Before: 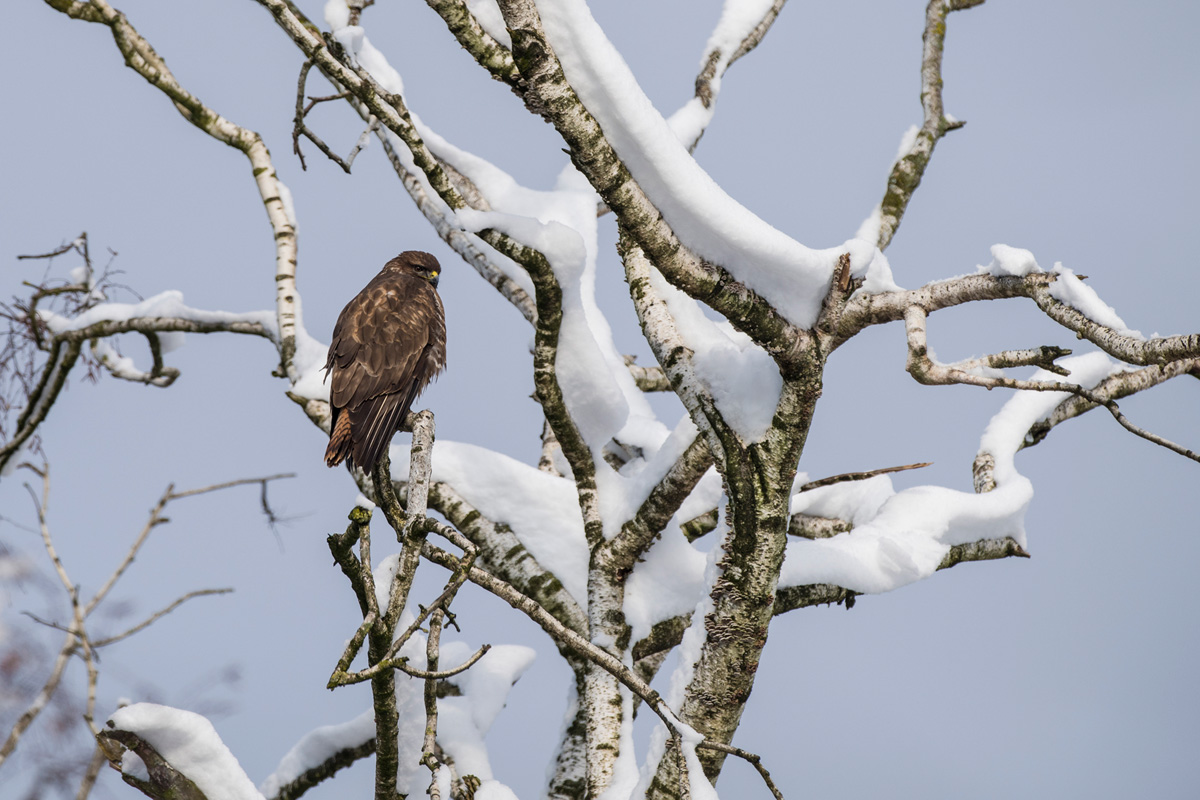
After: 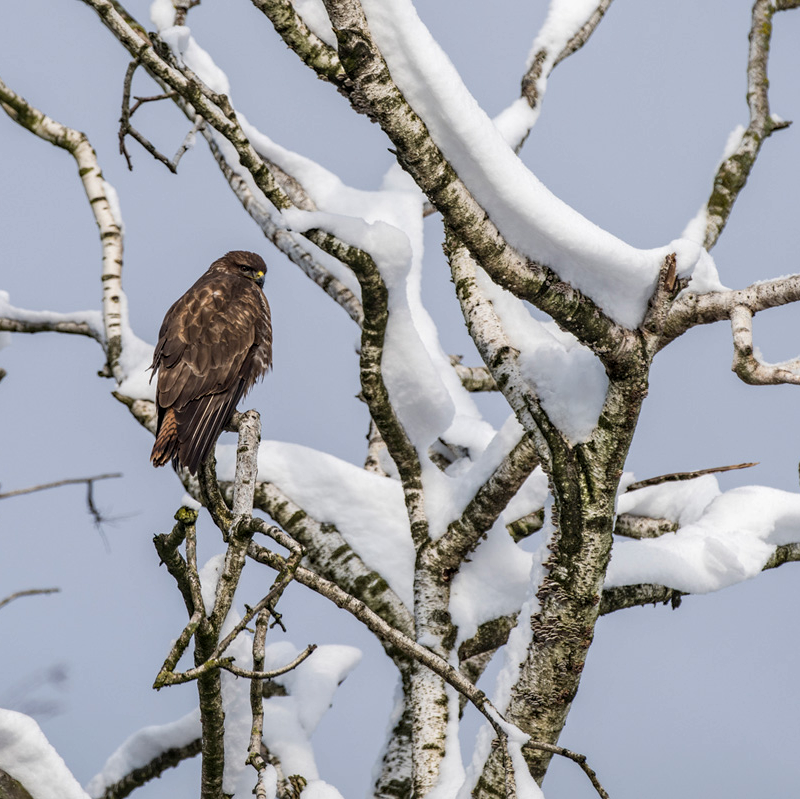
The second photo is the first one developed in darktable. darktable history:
sharpen: radius 5.304, amount 0.312, threshold 26.174
crop and rotate: left 14.508%, right 18.823%
local contrast: on, module defaults
